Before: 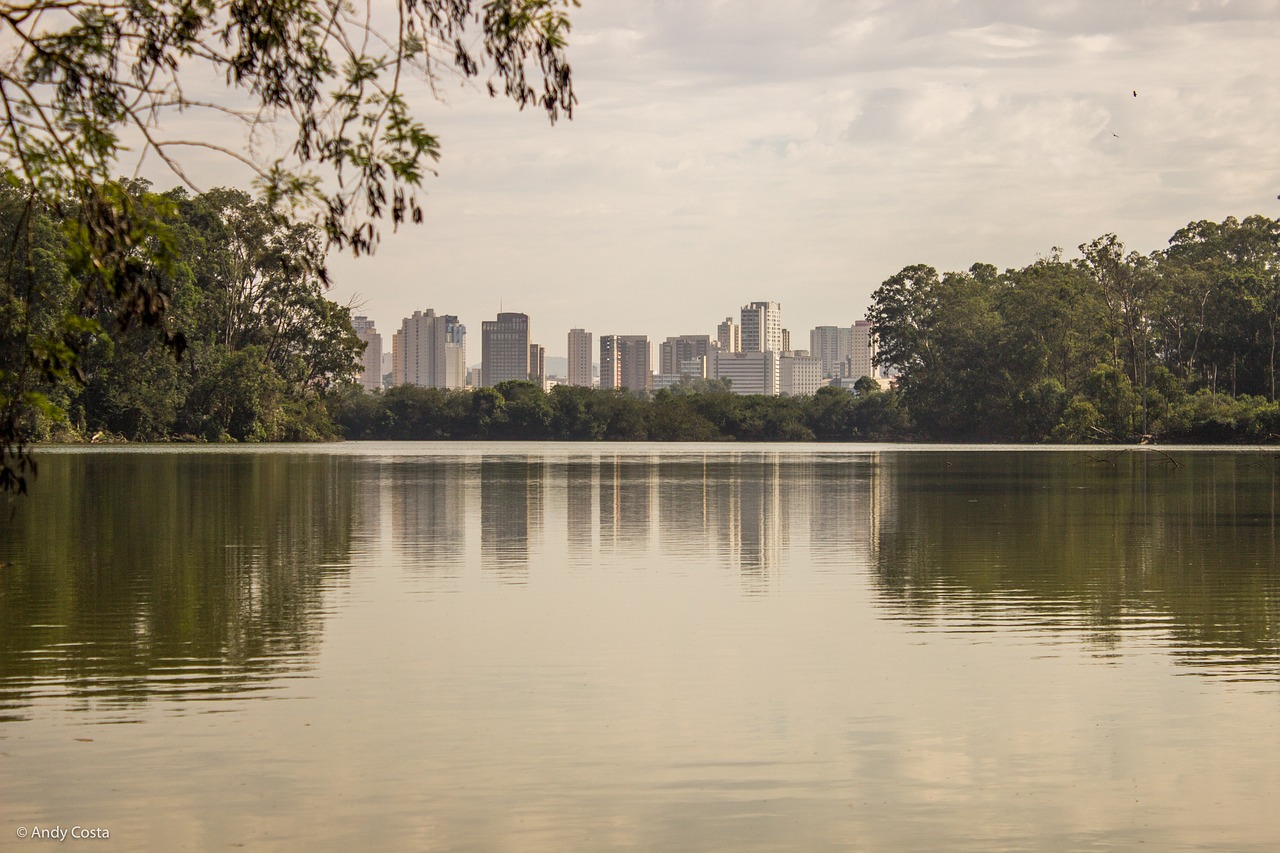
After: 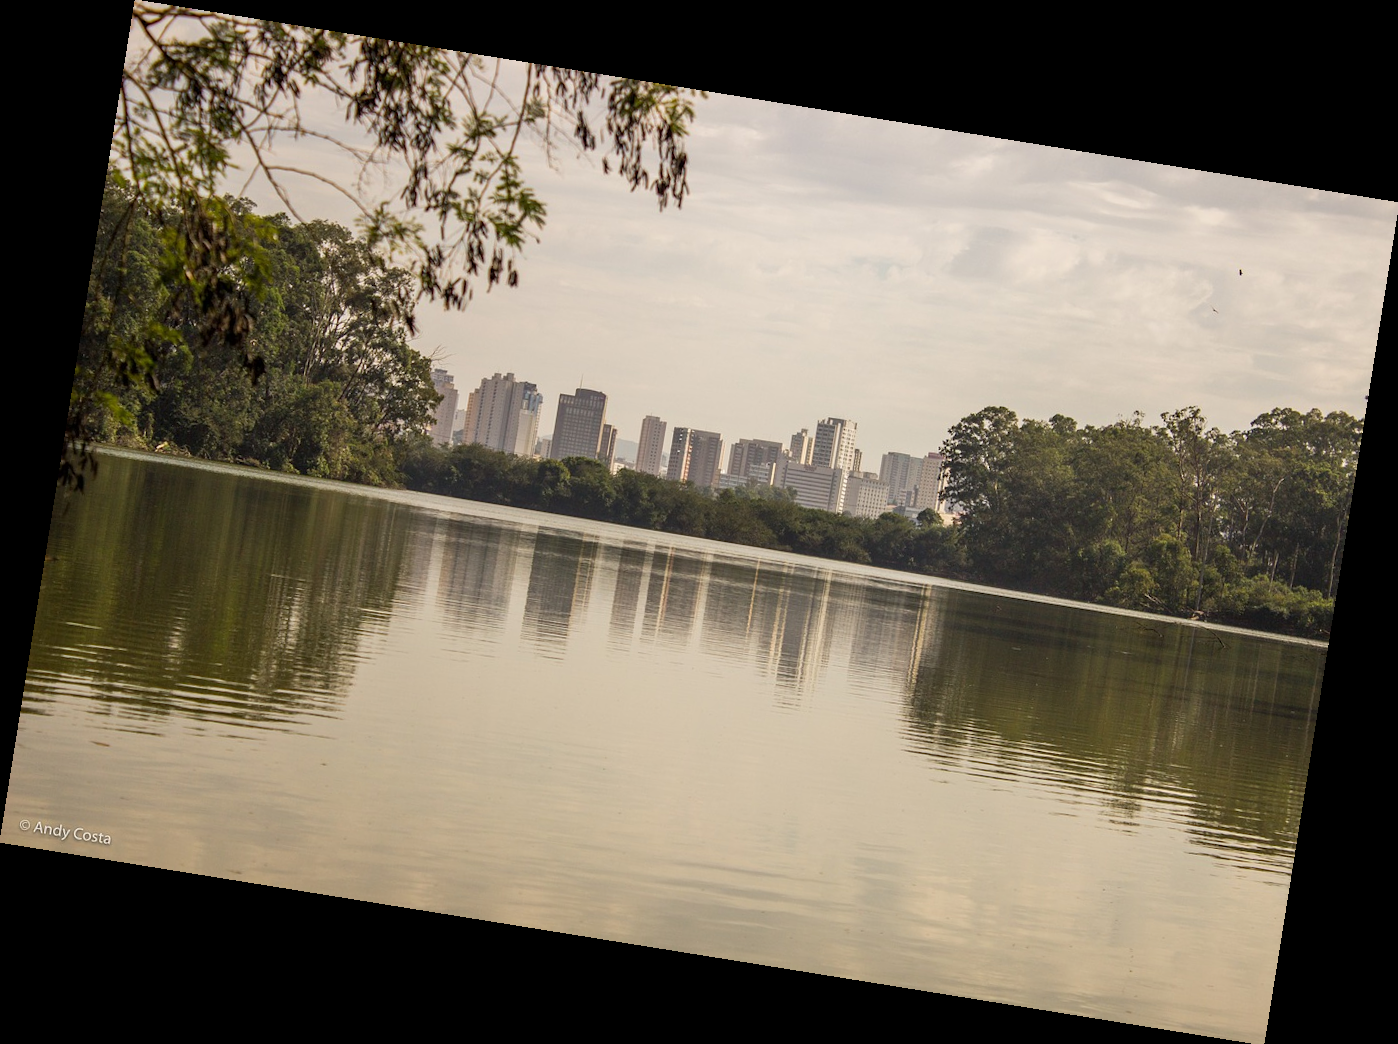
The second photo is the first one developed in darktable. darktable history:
rotate and perspective: rotation 9.12°, automatic cropping off
tone equalizer: -7 EV 0.18 EV, -6 EV 0.12 EV, -5 EV 0.08 EV, -4 EV 0.04 EV, -2 EV -0.02 EV, -1 EV -0.04 EV, +0 EV -0.06 EV, luminance estimator HSV value / RGB max
